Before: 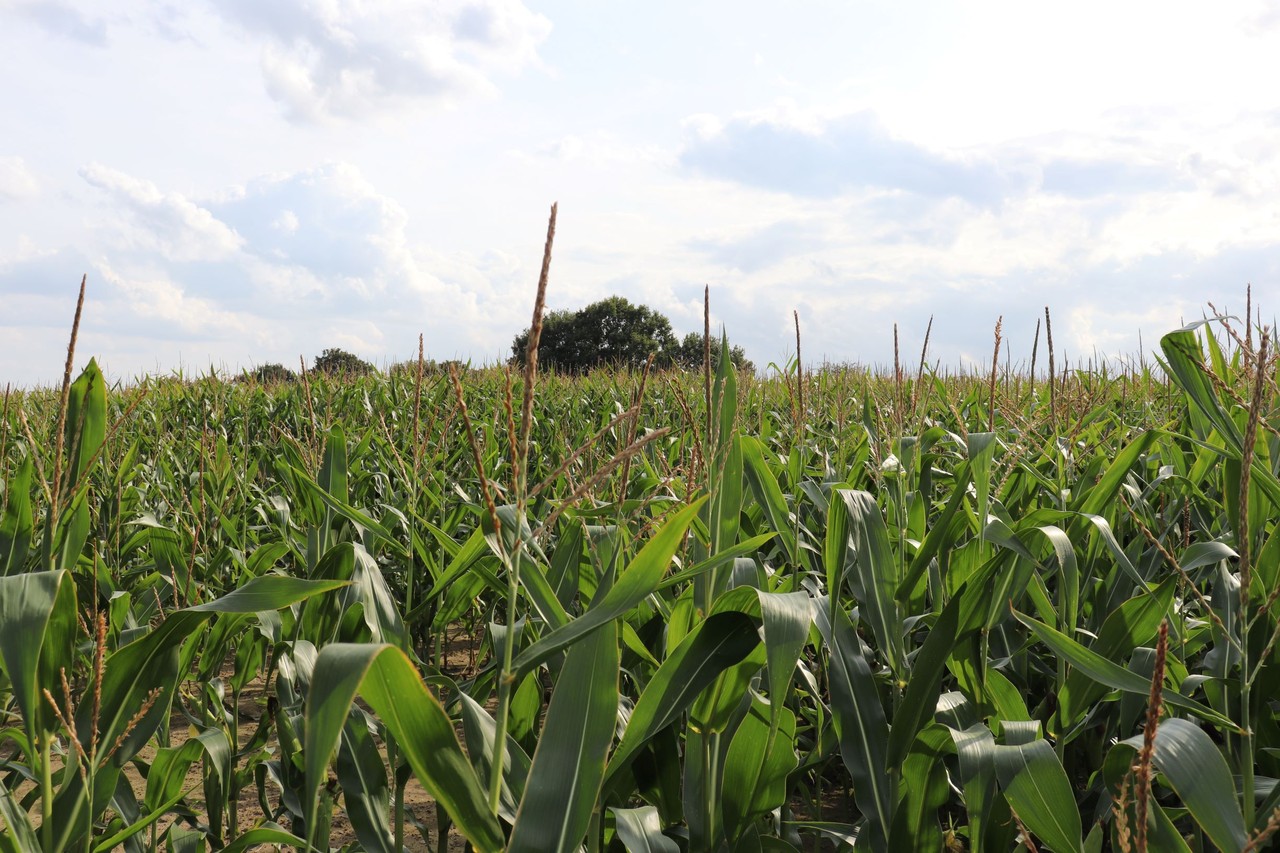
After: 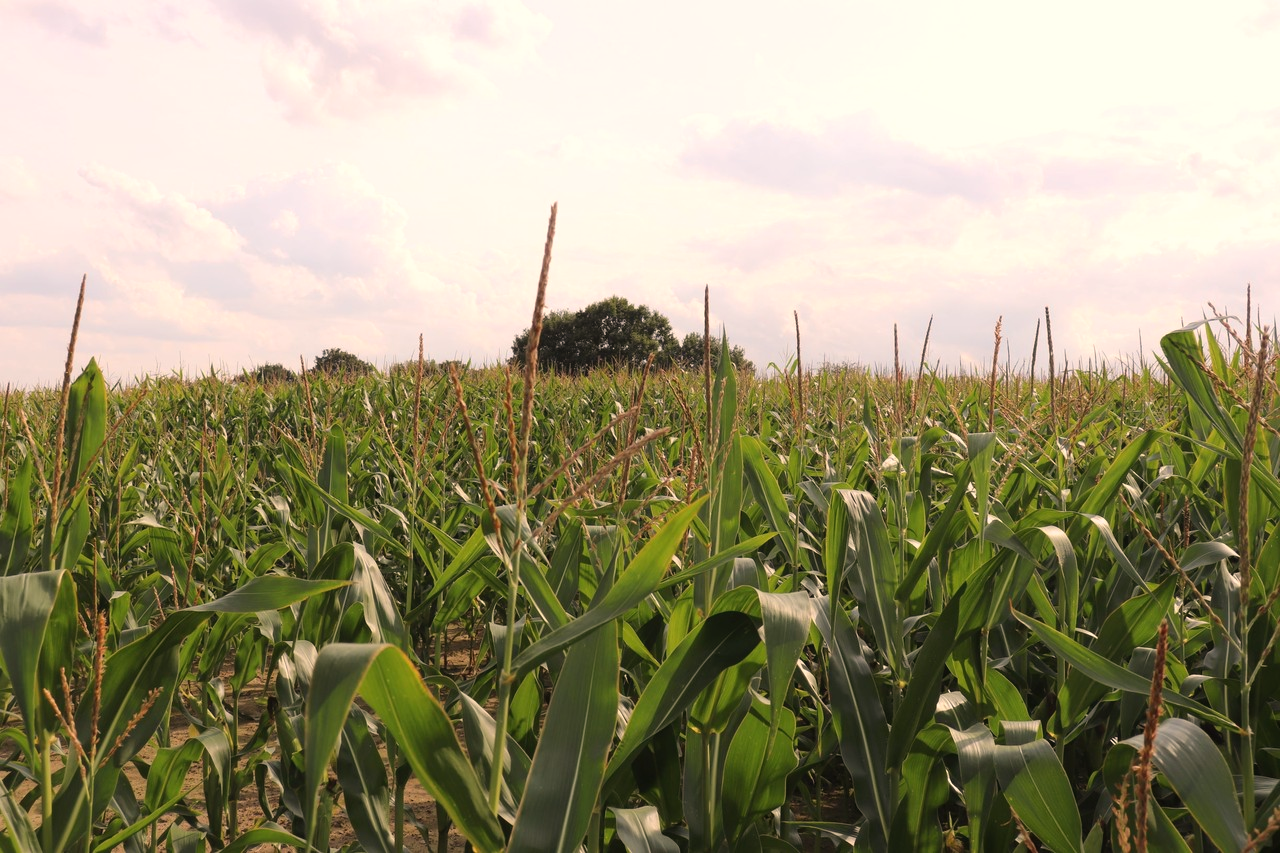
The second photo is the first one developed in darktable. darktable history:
contrast equalizer: octaves 7, y [[0.6 ×6], [0.55 ×6], [0 ×6], [0 ×6], [0 ×6]], mix -0.2
white balance: red 1.127, blue 0.943
